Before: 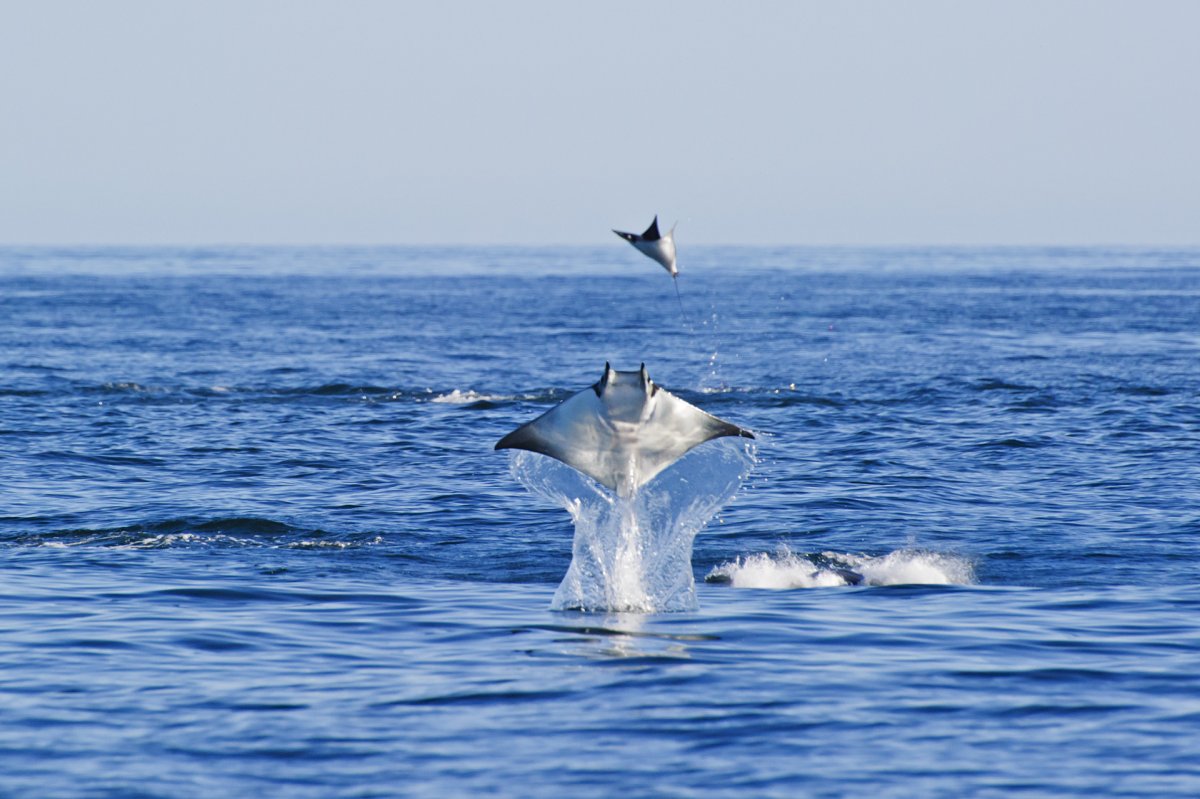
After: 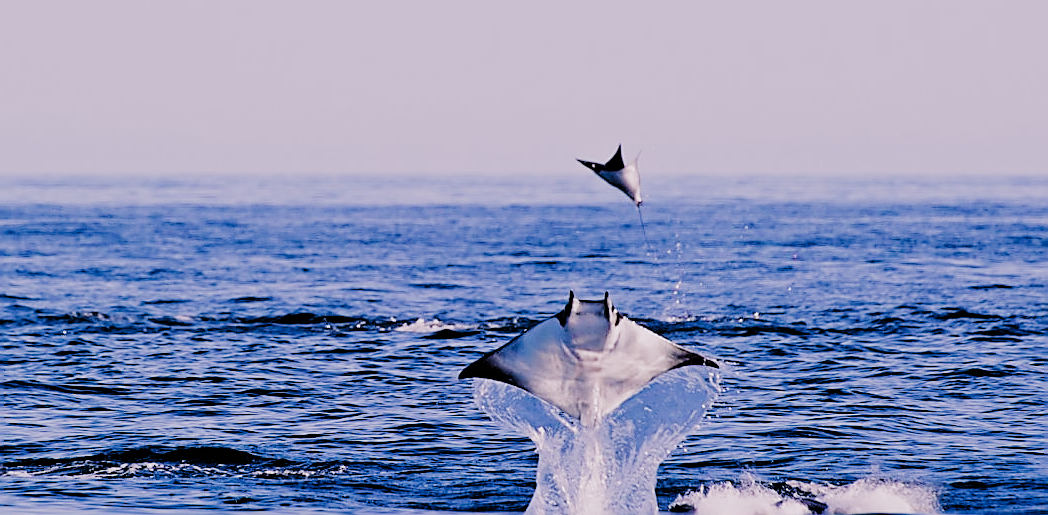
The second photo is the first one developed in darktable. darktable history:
white balance: red 1.188, blue 1.11
crop: left 3.015%, top 8.969%, right 9.647%, bottom 26.457%
sharpen: radius 1.4, amount 1.25, threshold 0.7
filmic rgb: black relative exposure -2.85 EV, white relative exposure 4.56 EV, hardness 1.77, contrast 1.25, preserve chrominance no, color science v5 (2021)
